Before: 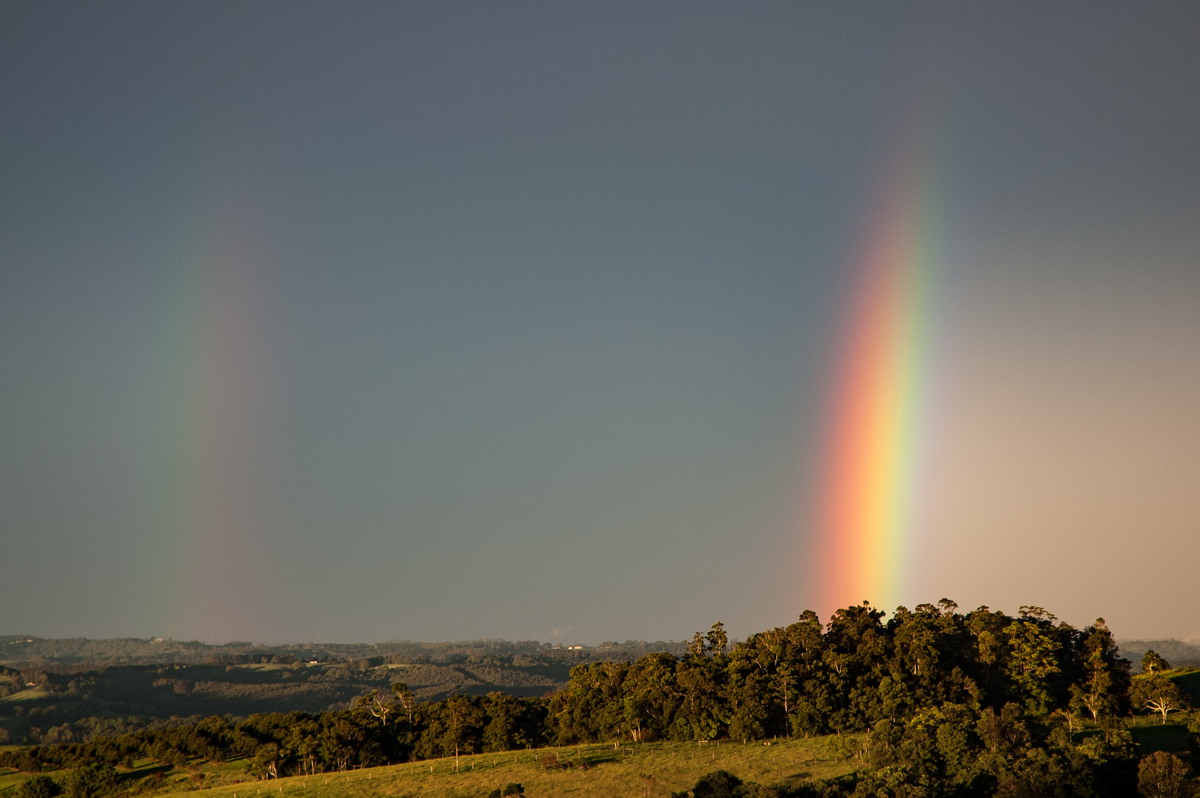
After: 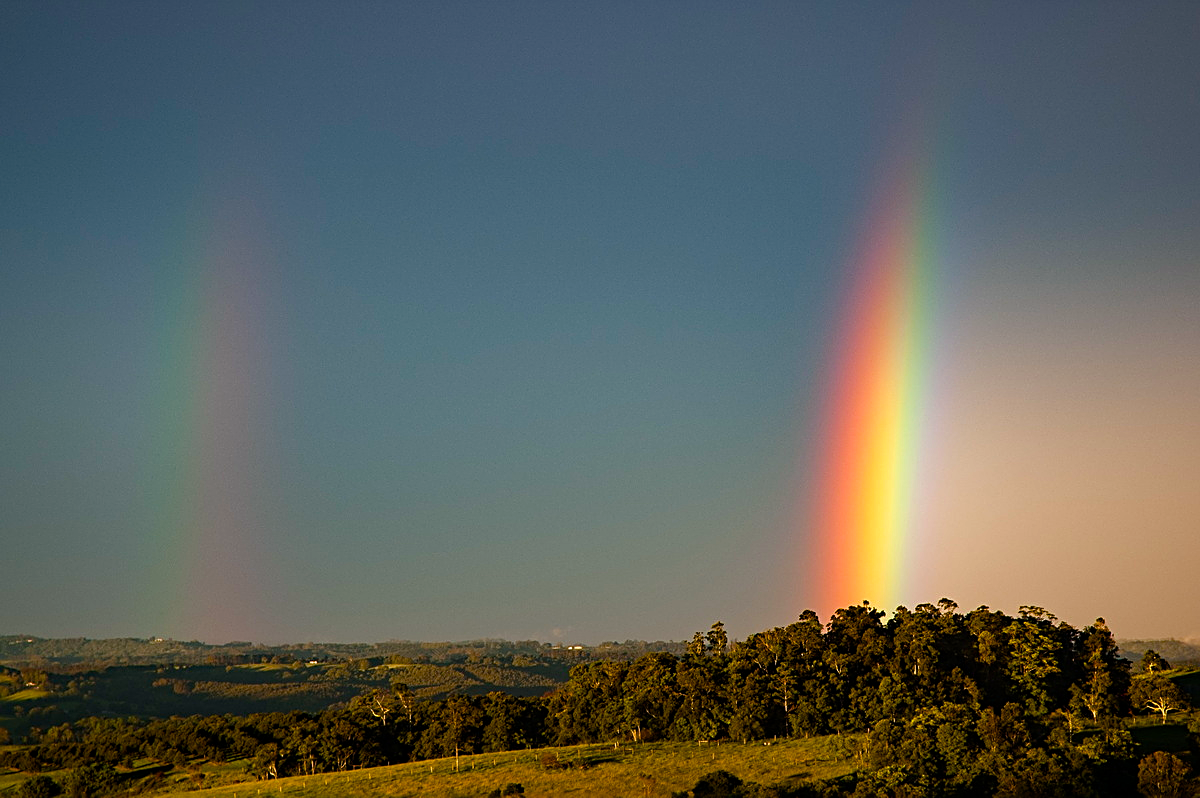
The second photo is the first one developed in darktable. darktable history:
haze removal: compatibility mode true, adaptive false
color balance rgb: perceptual saturation grading › global saturation 35.106%, perceptual saturation grading › highlights -29.945%, perceptual saturation grading › shadows 35.028%, global vibrance 30.087%, contrast 9.733%
sharpen: on, module defaults
